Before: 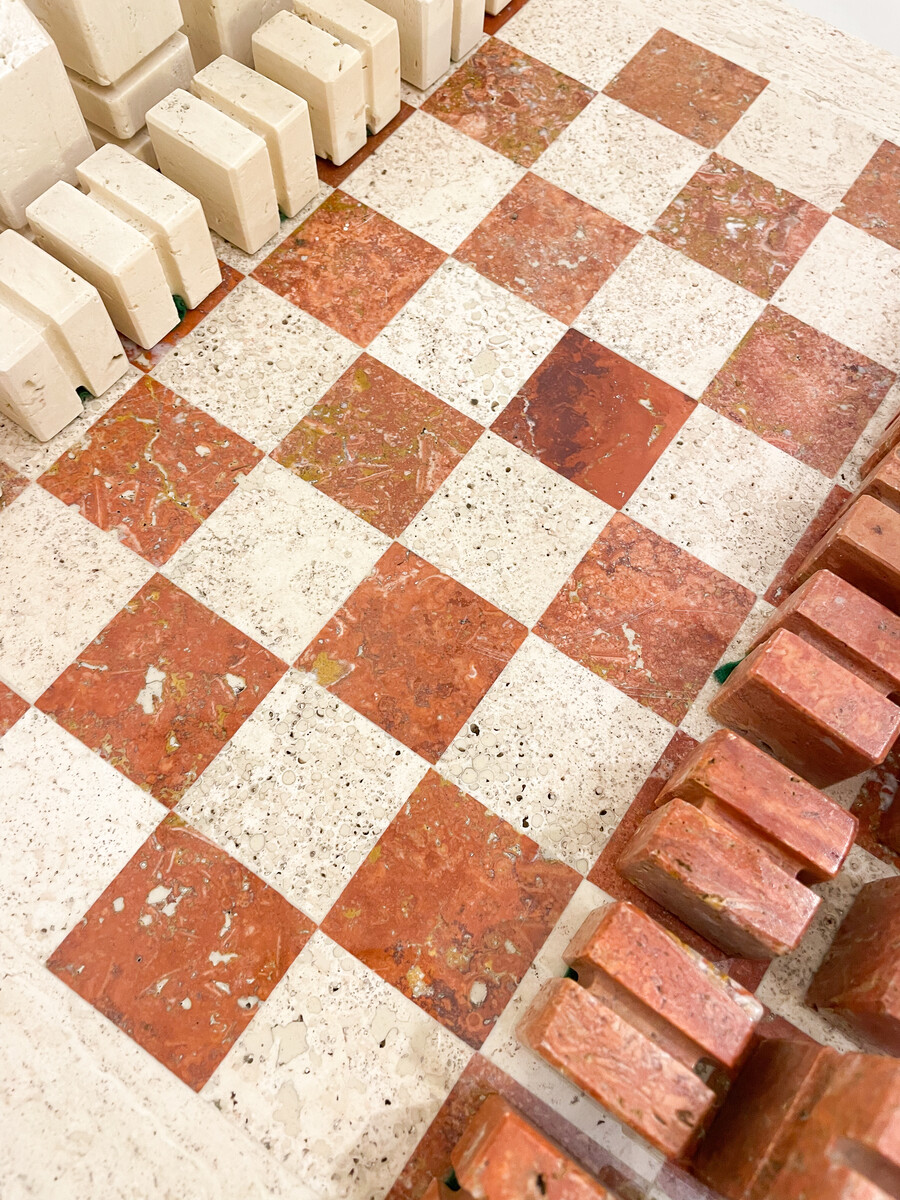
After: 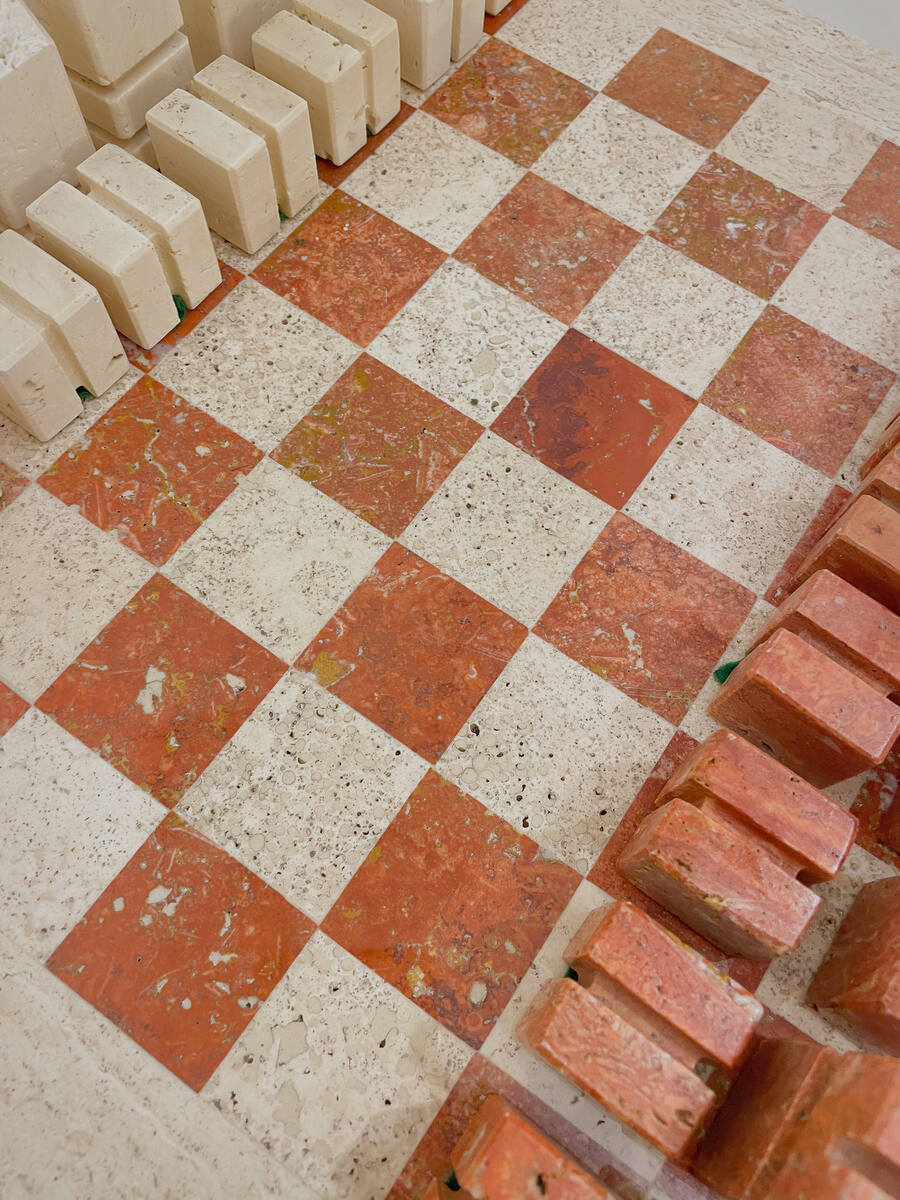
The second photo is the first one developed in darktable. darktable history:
tone equalizer: -8 EV 0.25 EV, -7 EV 0.417 EV, -6 EV 0.417 EV, -5 EV 0.25 EV, -3 EV -0.25 EV, -2 EV -0.417 EV, -1 EV -0.417 EV, +0 EV -0.25 EV, edges refinement/feathering 500, mask exposure compensation -1.57 EV, preserve details guided filter
shadows and highlights: shadows 40, highlights -60
